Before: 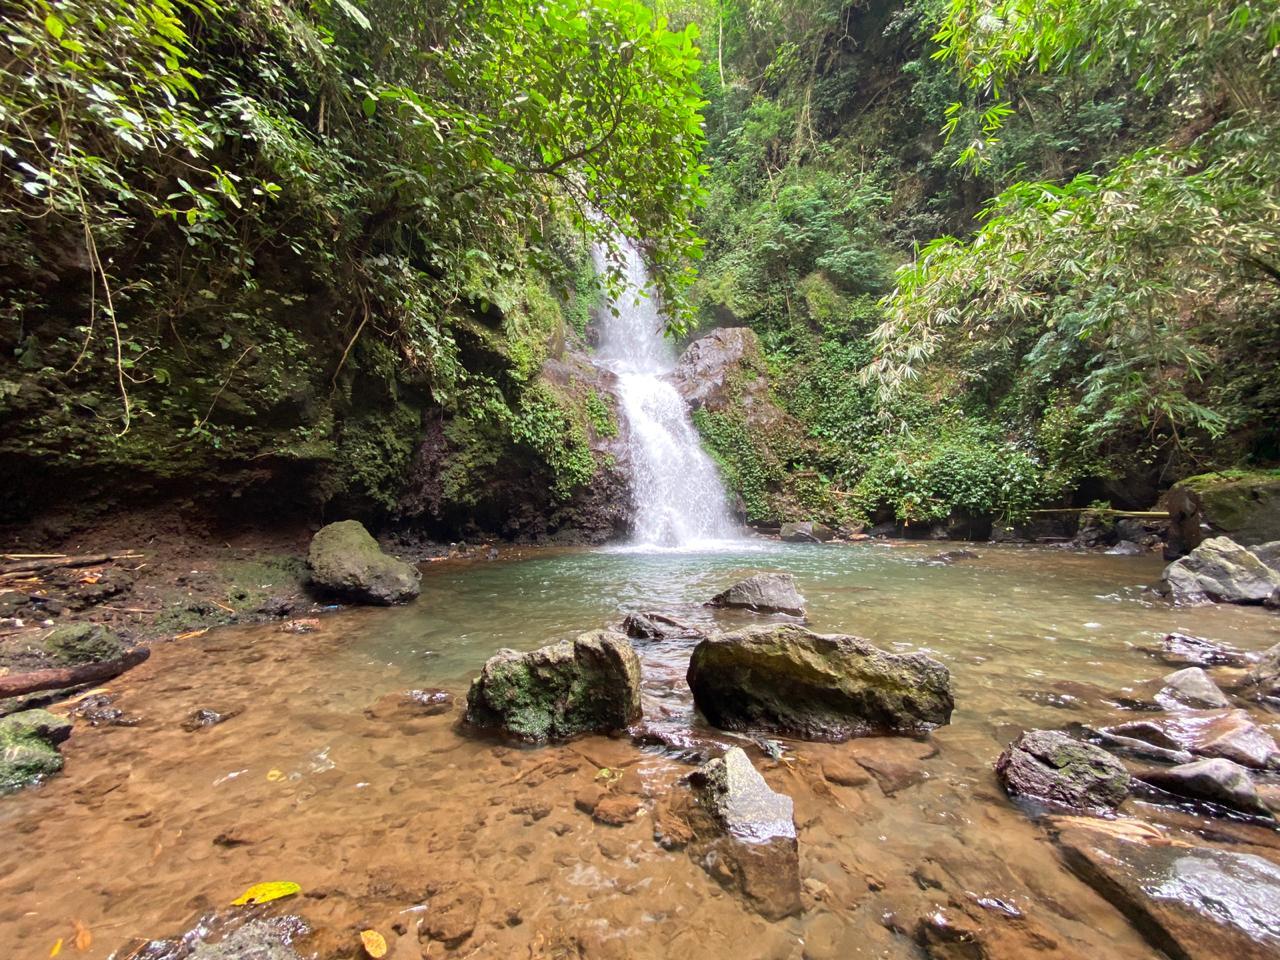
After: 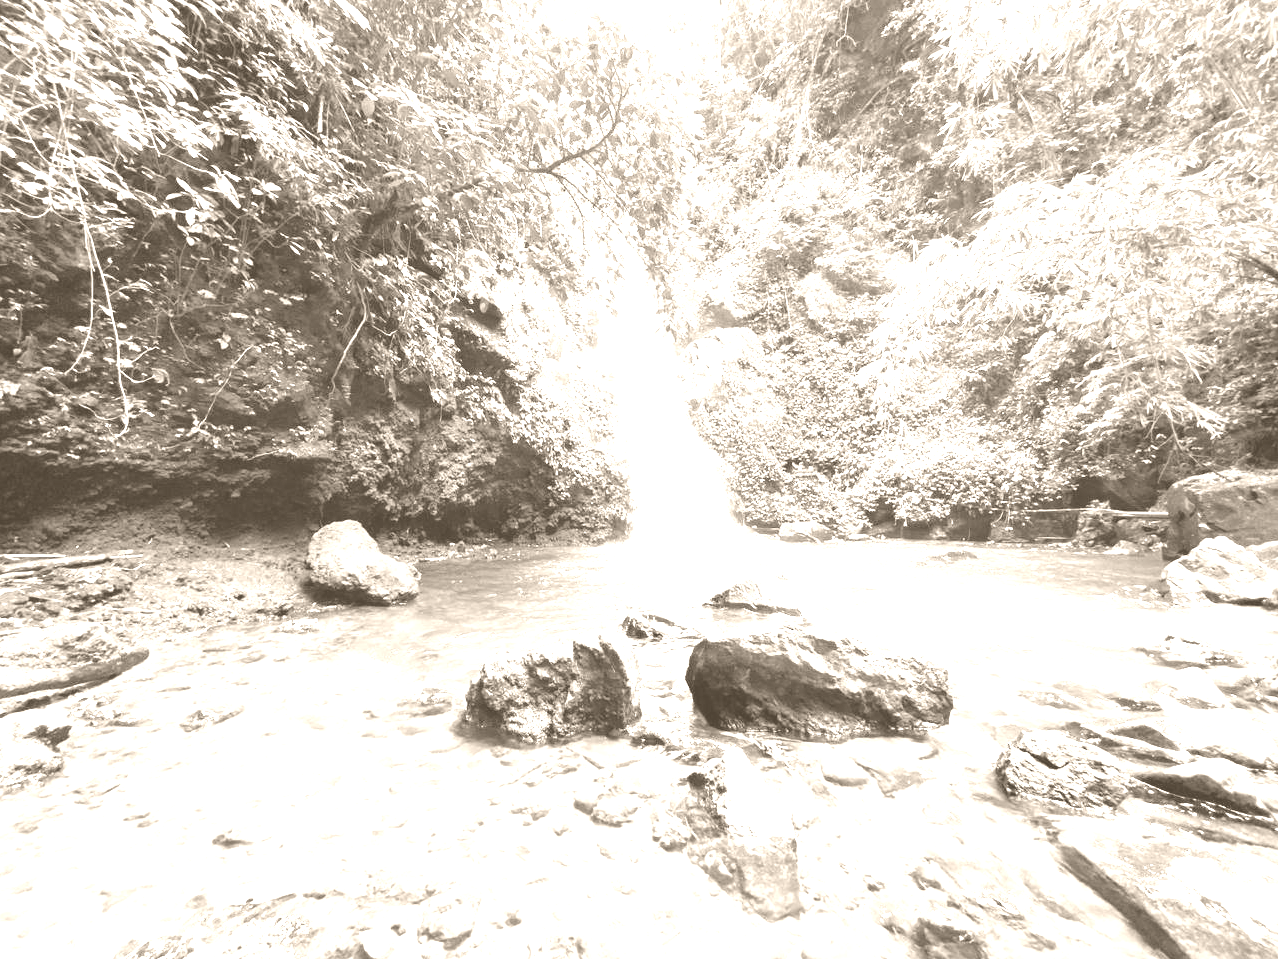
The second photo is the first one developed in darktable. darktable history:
exposure: exposure 1.16 EV, compensate exposure bias true, compensate highlight preservation false
crop and rotate: left 0.126%
colorize: hue 34.49°, saturation 35.33%, source mix 100%, version 1
